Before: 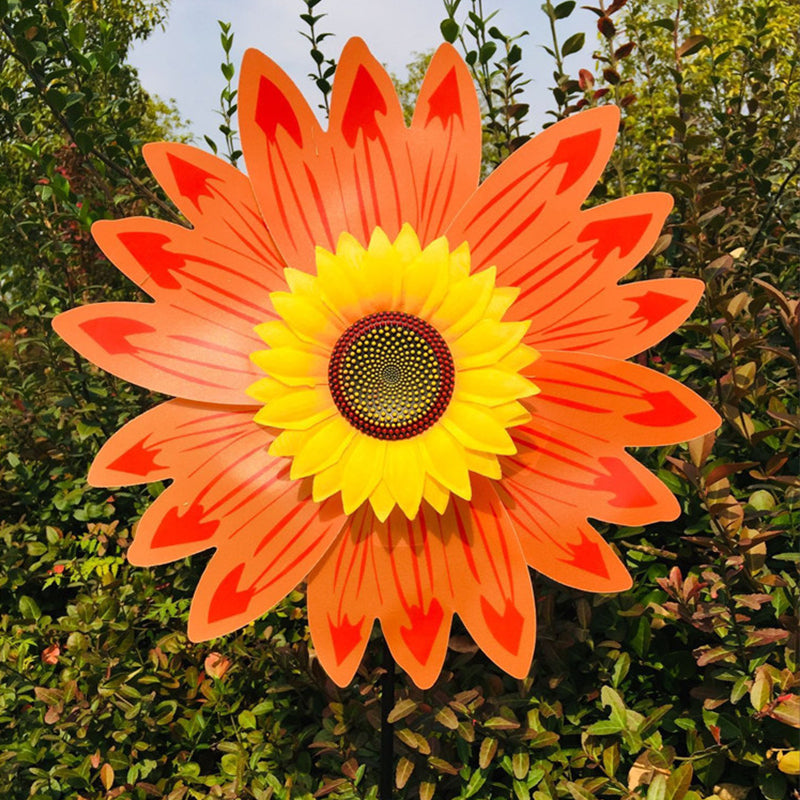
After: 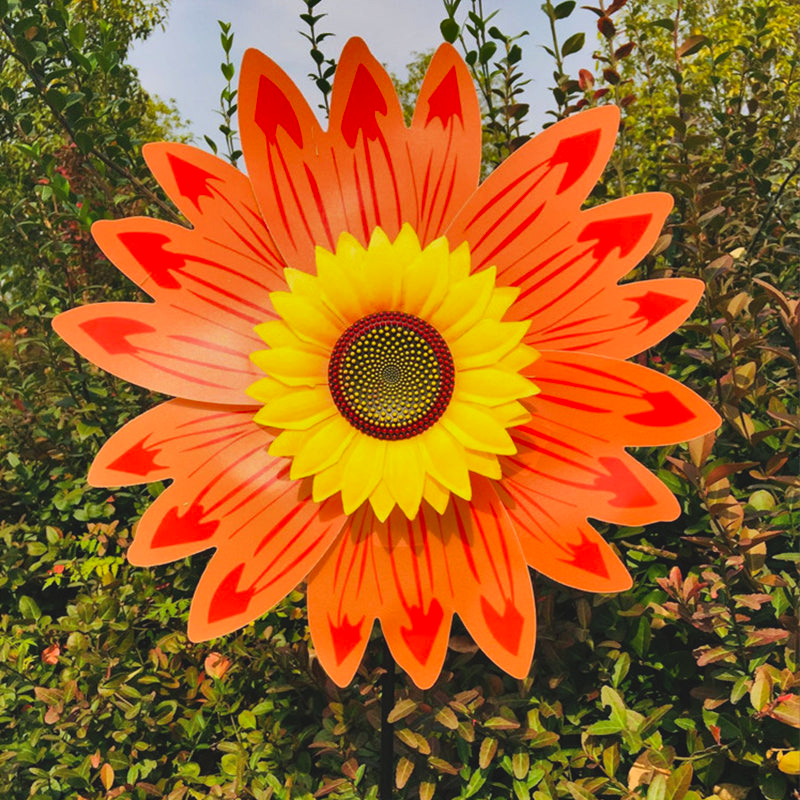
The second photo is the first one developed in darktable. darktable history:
contrast brightness saturation: contrast -0.099, brightness 0.044, saturation 0.081
shadows and highlights: white point adjustment 0.121, highlights -71.03, soften with gaussian
